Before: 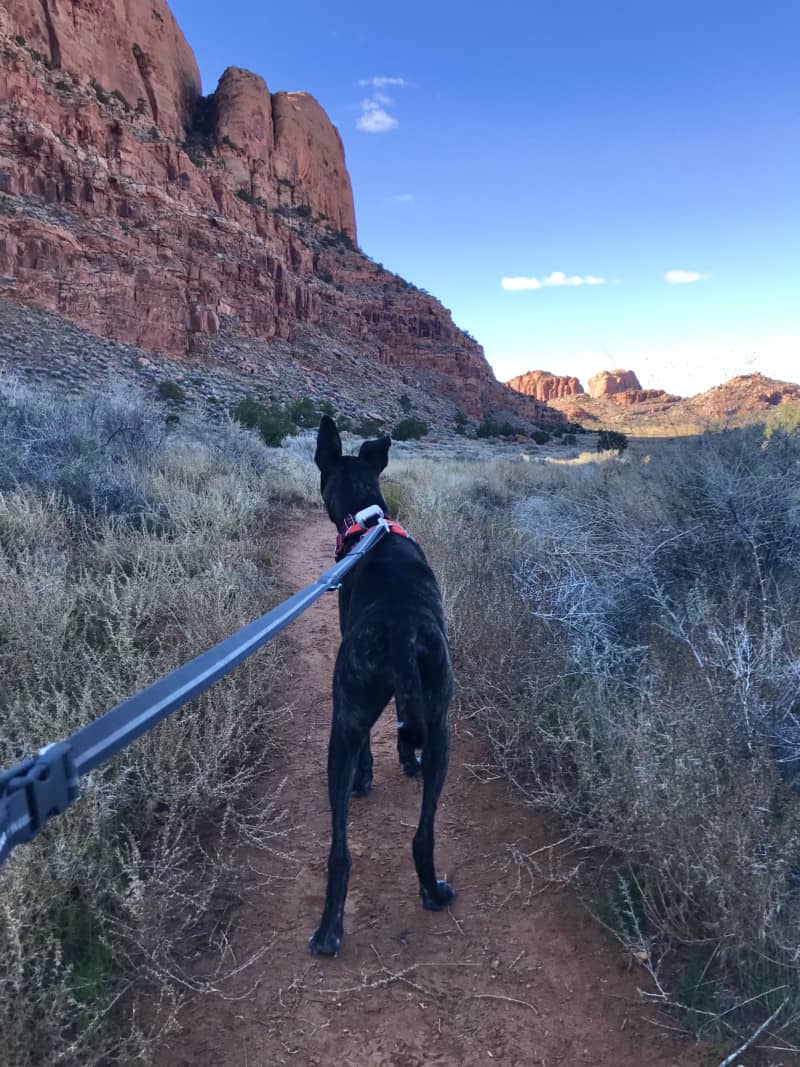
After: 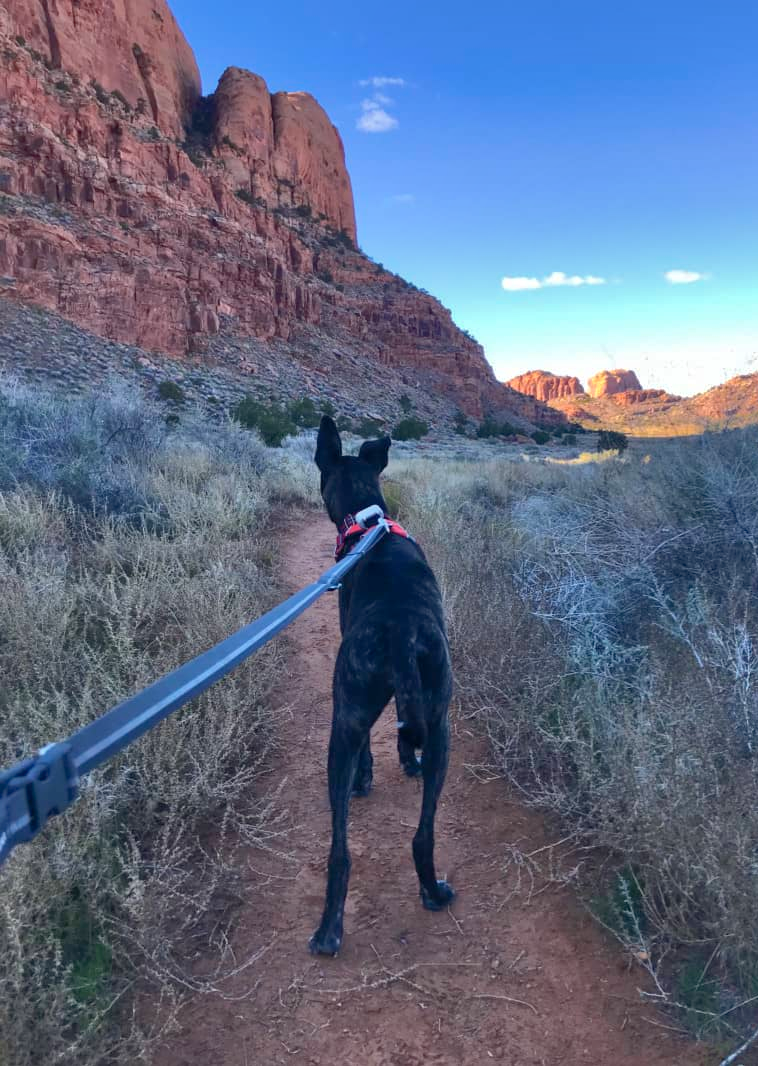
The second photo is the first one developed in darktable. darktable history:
color zones: curves: ch0 [(0.224, 0.526) (0.75, 0.5)]; ch1 [(0.055, 0.526) (0.224, 0.761) (0.377, 0.526) (0.75, 0.5)]
crop and rotate: right 5.167%
shadows and highlights: on, module defaults
